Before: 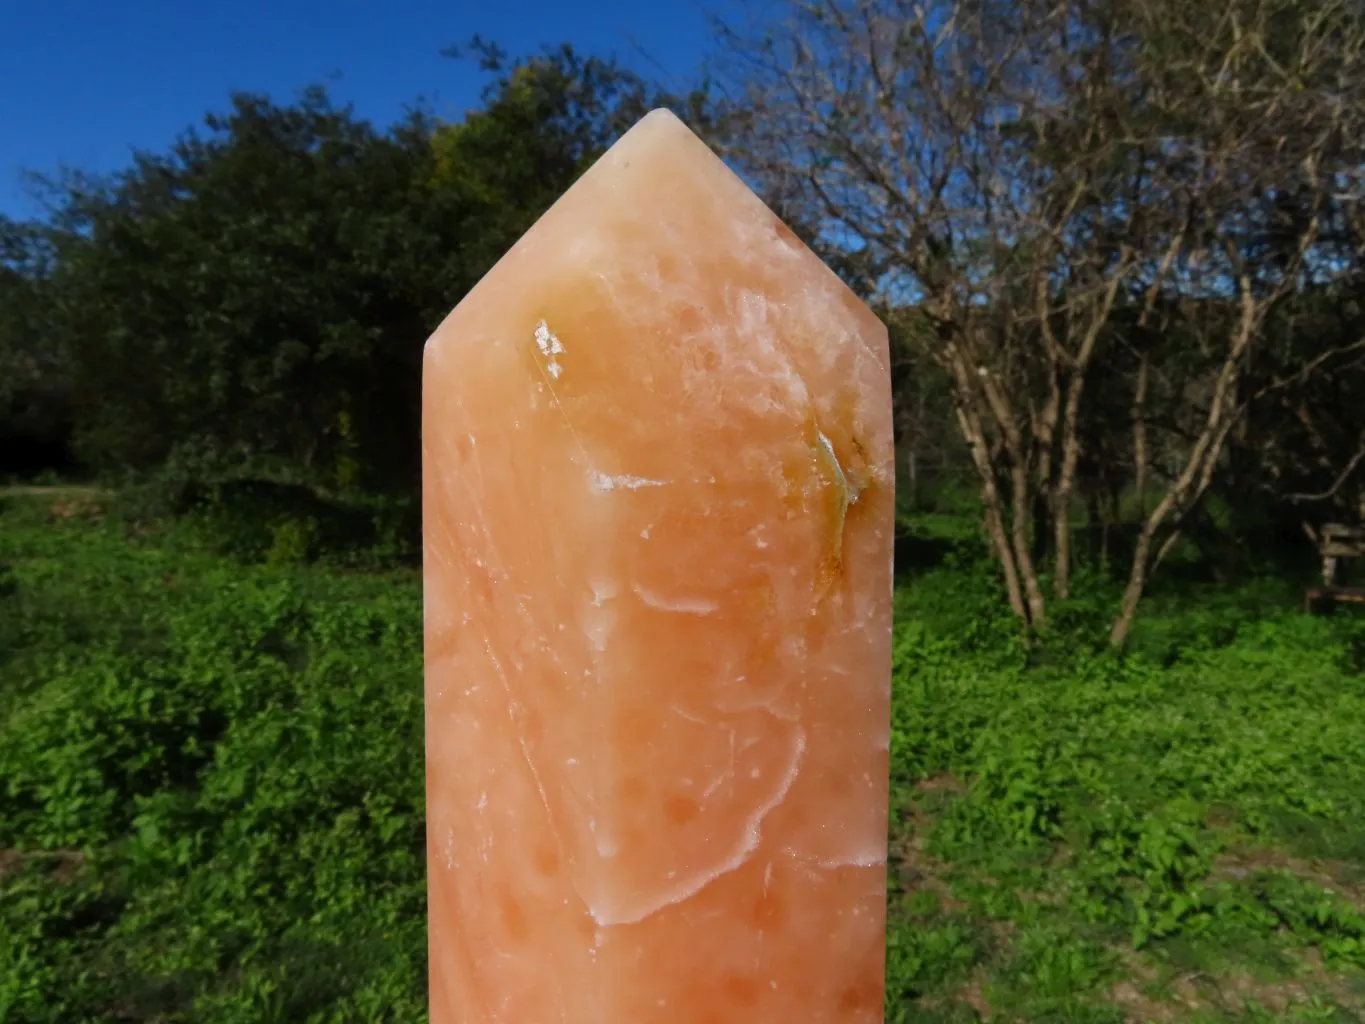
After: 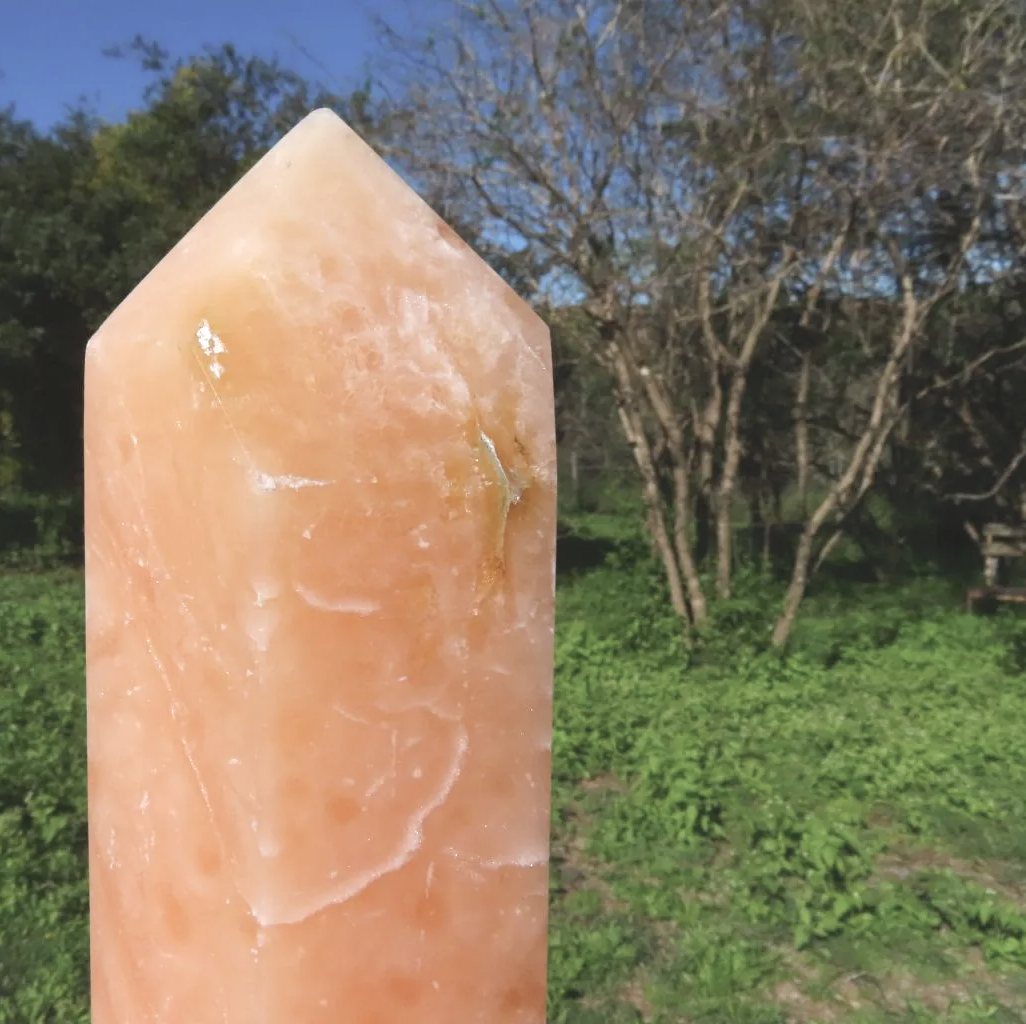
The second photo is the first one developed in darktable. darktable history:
exposure: black level correction 0.001, exposure 1.12 EV, compensate exposure bias true, compensate highlight preservation false
crop and rotate: left 24.802%
contrast brightness saturation: contrast -0.26, saturation -0.424
